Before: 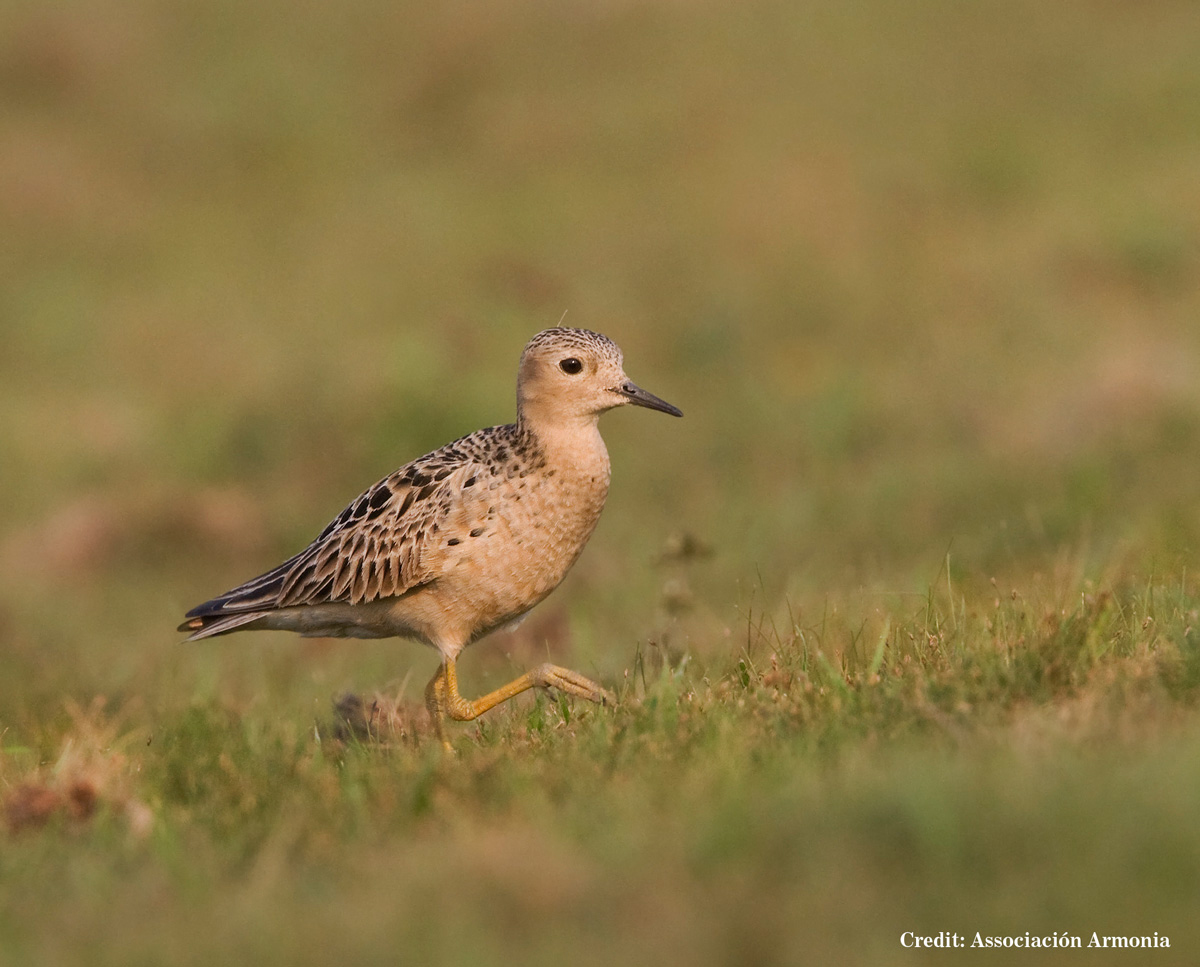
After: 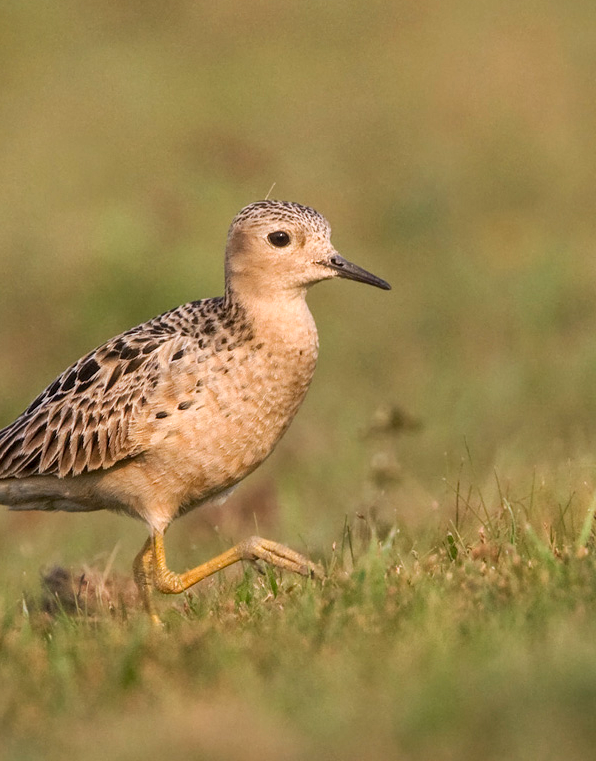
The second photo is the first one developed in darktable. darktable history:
crop and rotate: angle 0.017°, left 24.358%, top 13.202%, right 25.928%, bottom 8.052%
local contrast: on, module defaults
exposure: exposure 0.298 EV, compensate exposure bias true, compensate highlight preservation false
color zones: mix 20.02%
